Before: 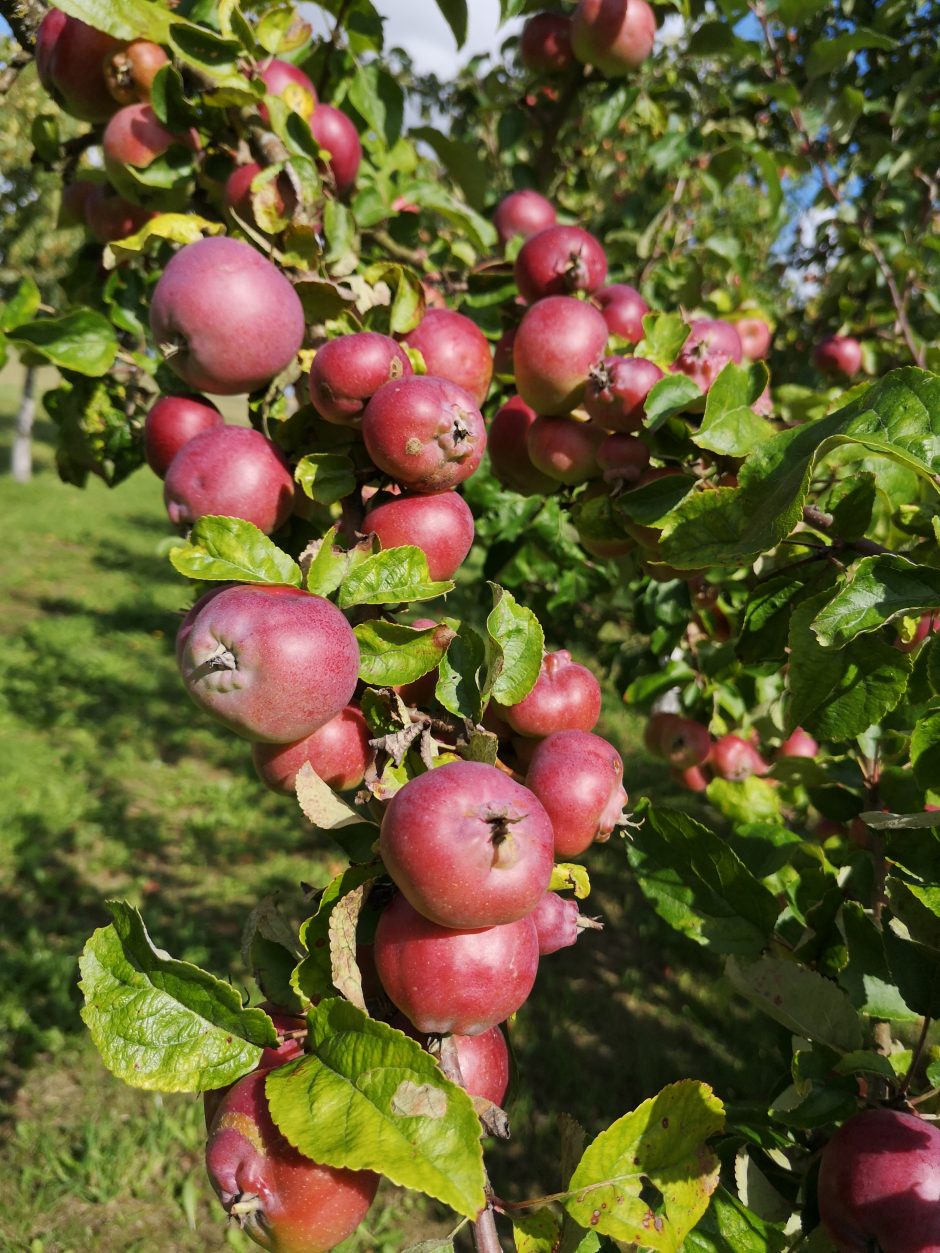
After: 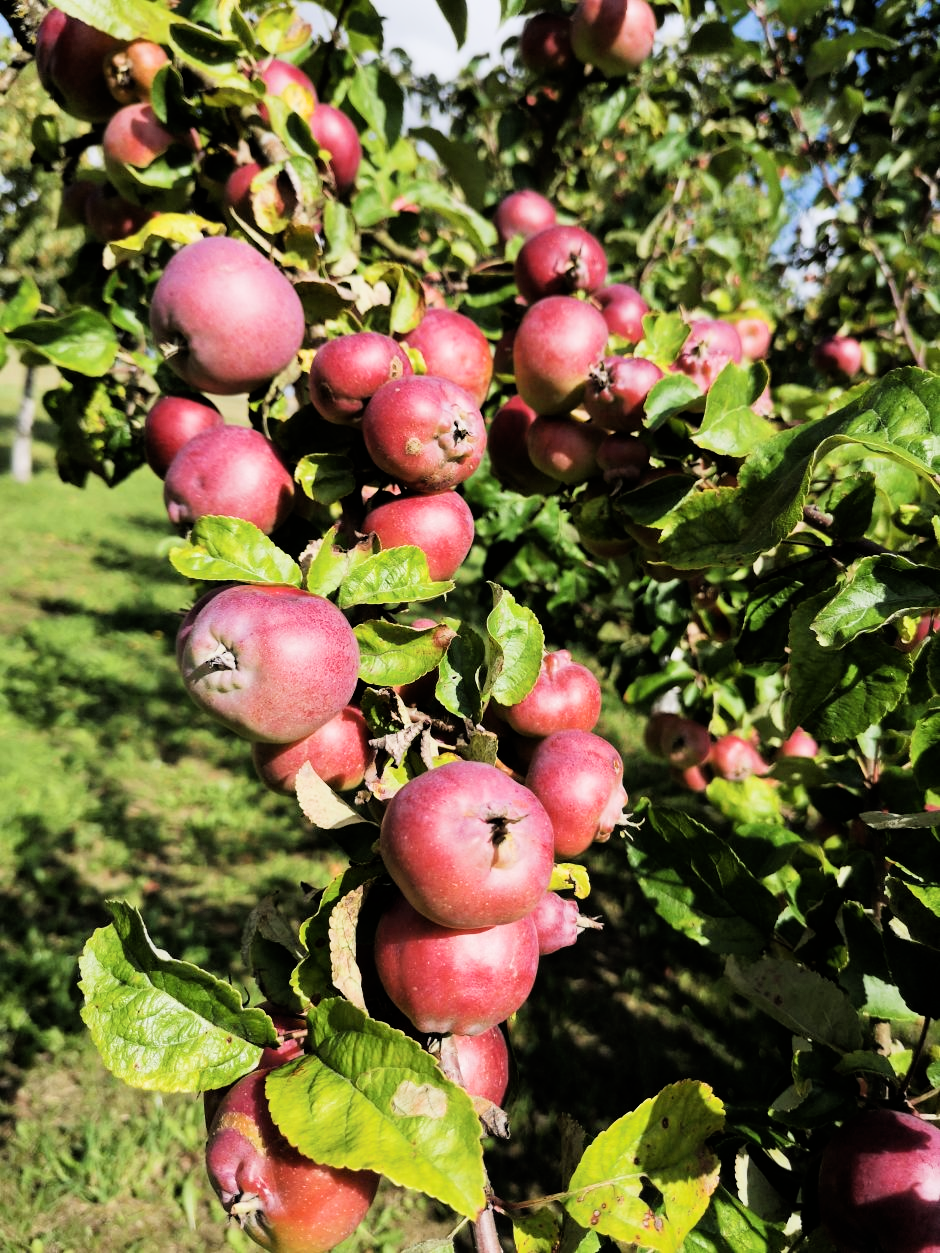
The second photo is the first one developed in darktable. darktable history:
exposure: black level correction -0.002, exposure 0.54 EV, compensate highlight preservation false
filmic rgb: black relative exposure -5 EV, white relative exposure 3.5 EV, hardness 3.19, contrast 1.4, highlights saturation mix -30%
